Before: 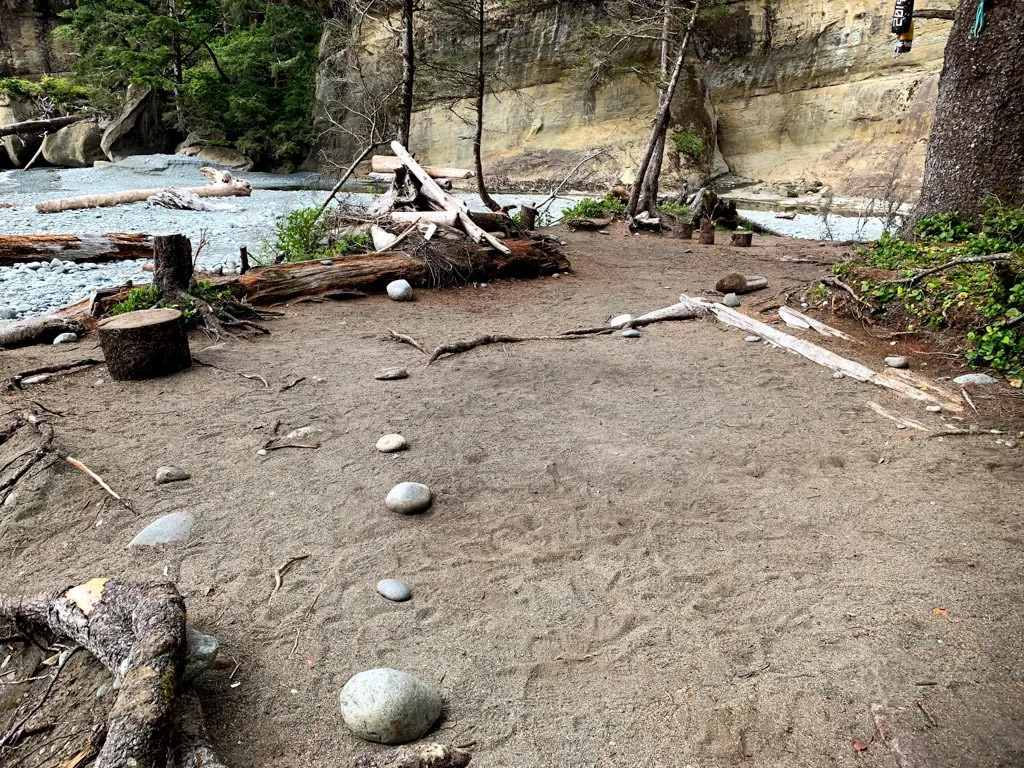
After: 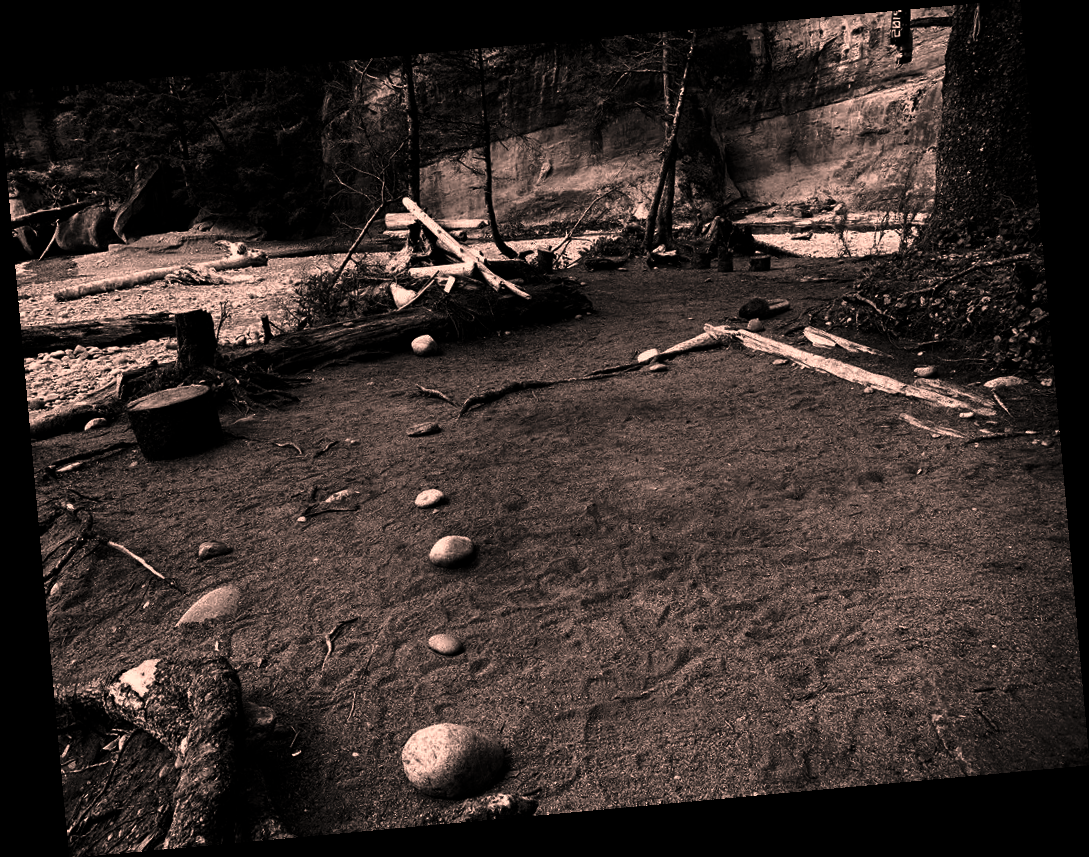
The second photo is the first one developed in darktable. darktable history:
color correction: highlights a* 21.16, highlights b* 19.61
contrast brightness saturation: contrast 0.02, brightness -1, saturation -1
rotate and perspective: rotation -5.2°, automatic cropping off
